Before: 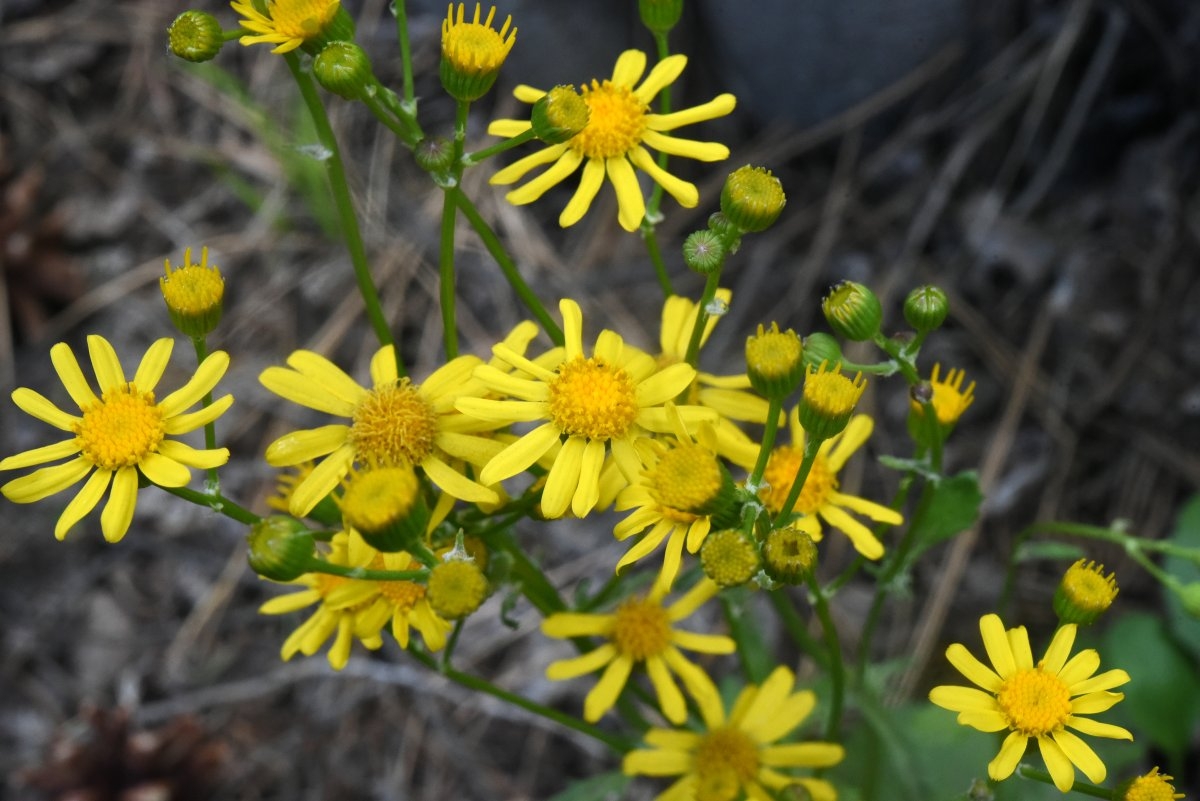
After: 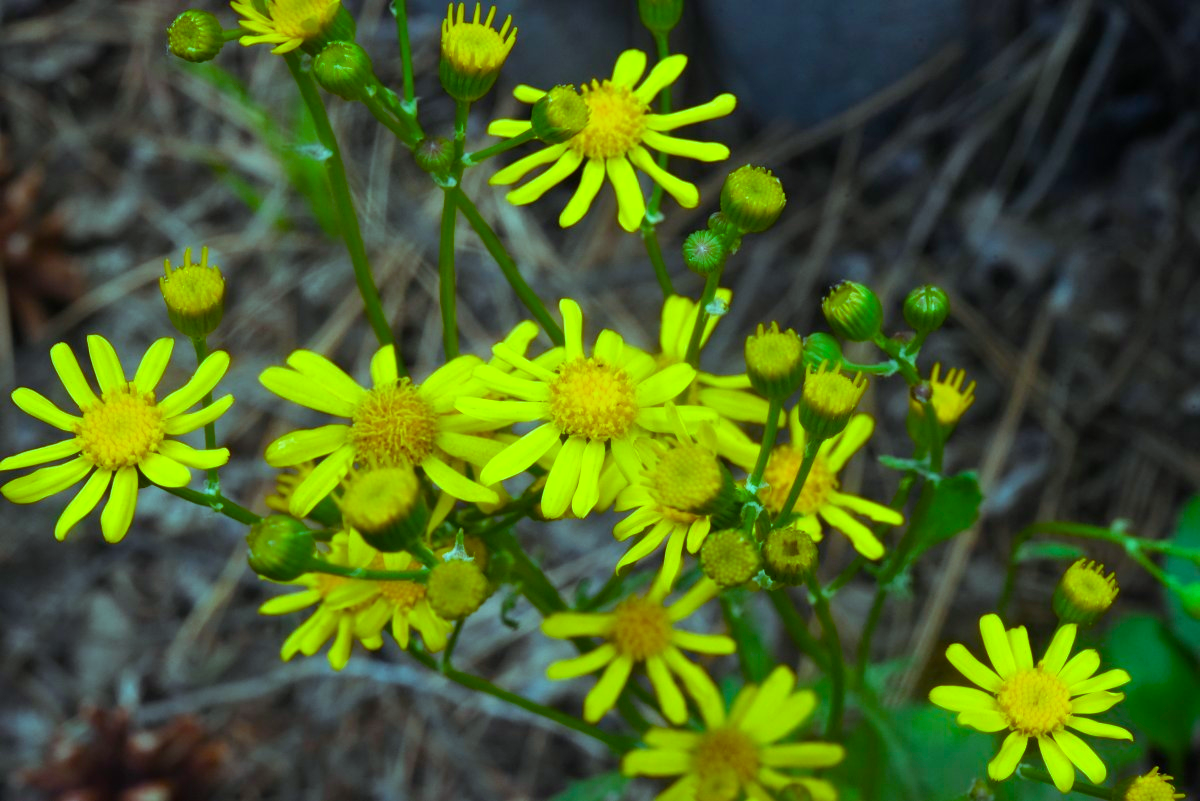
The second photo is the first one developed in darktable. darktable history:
color balance rgb: highlights gain › chroma 7.575%, highlights gain › hue 187.45°, linear chroma grading › global chroma 15.058%, perceptual saturation grading › global saturation 20%, perceptual saturation grading › highlights -24.9%, perceptual saturation grading › shadows 24.249%, global vibrance 14.897%
